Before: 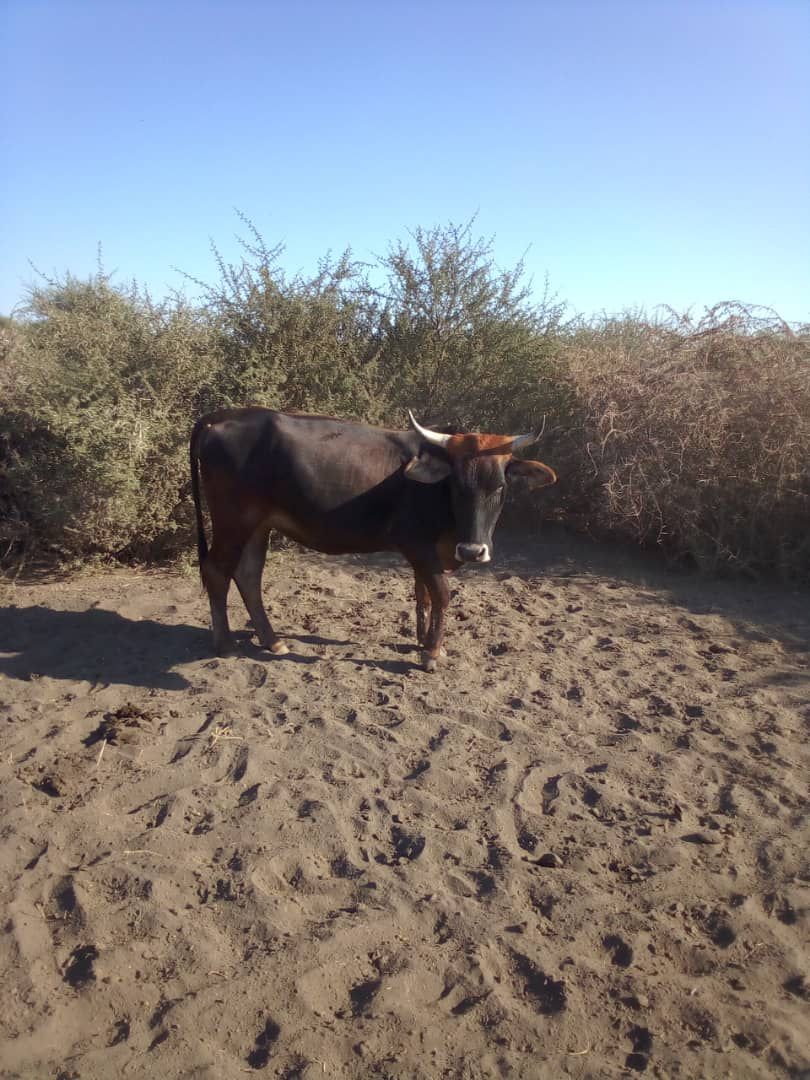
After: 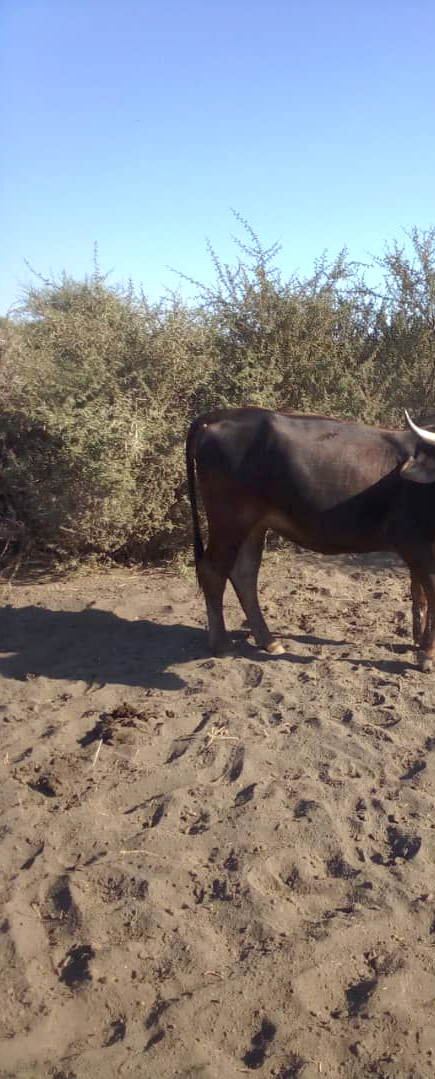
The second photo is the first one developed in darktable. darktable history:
exposure: exposure 0.161 EV, compensate highlight preservation false
crop: left 0.587%, right 45.588%, bottom 0.086%
